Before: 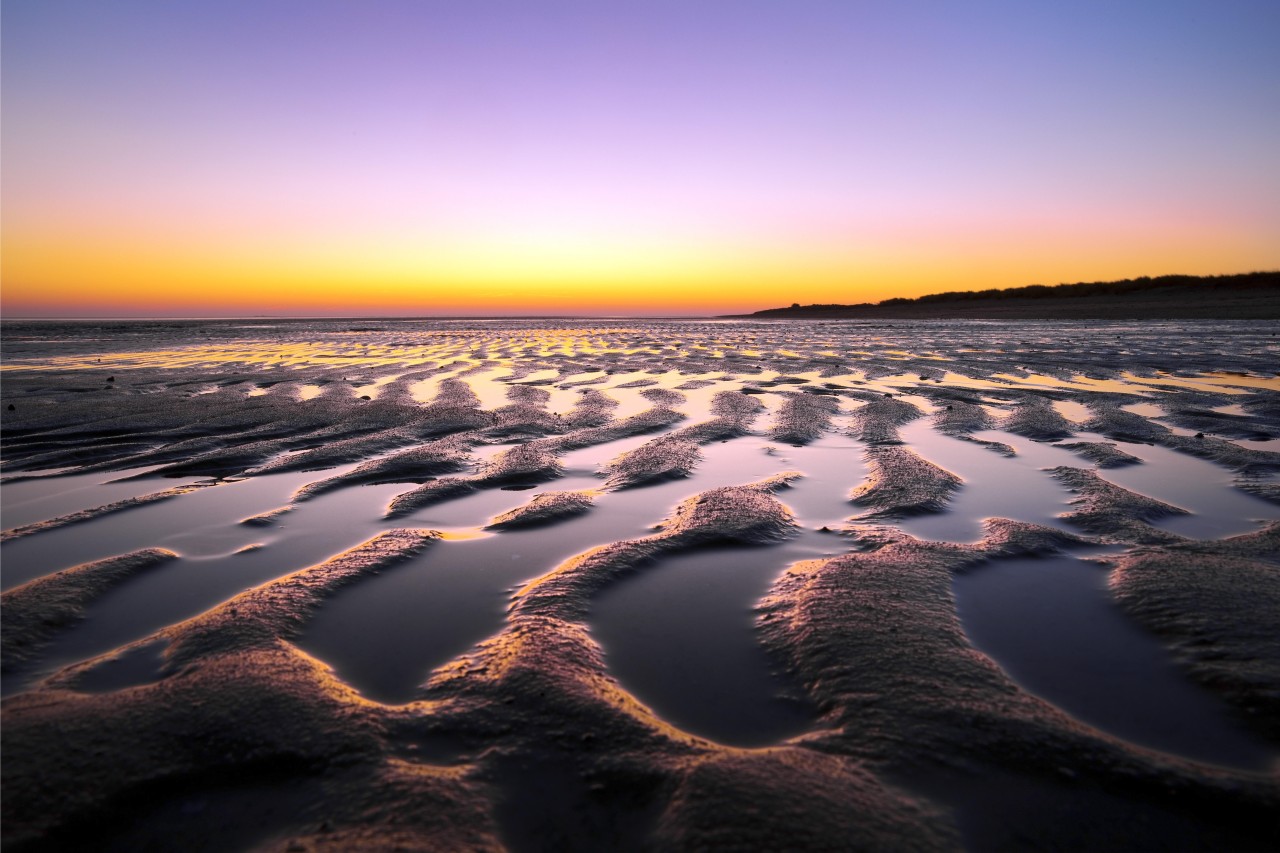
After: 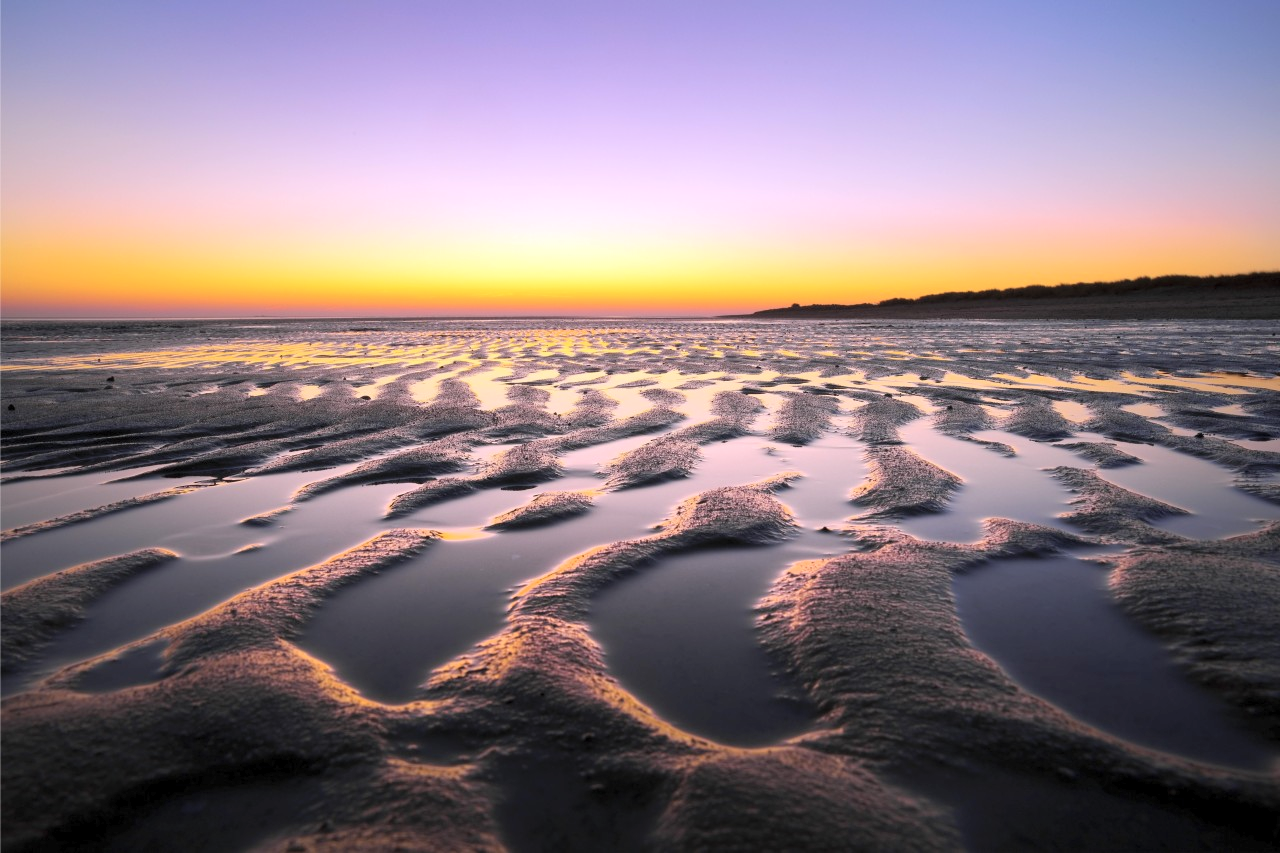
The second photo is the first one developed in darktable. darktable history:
contrast brightness saturation: brightness 0.141
